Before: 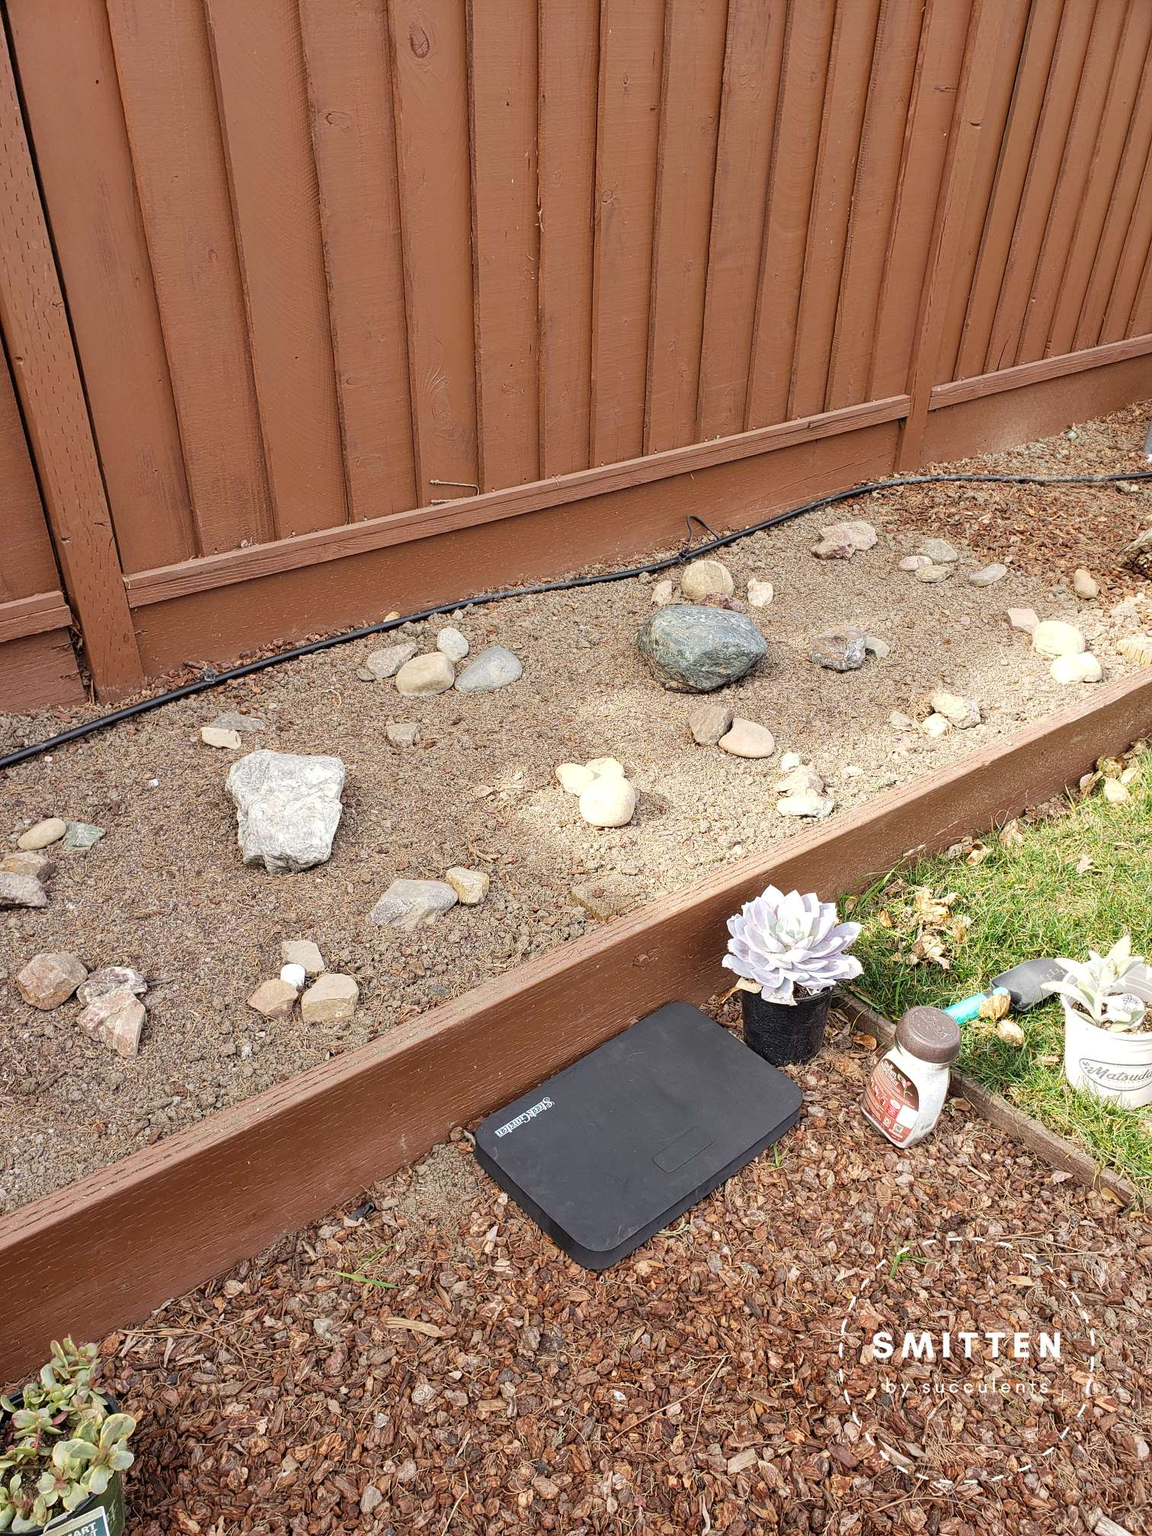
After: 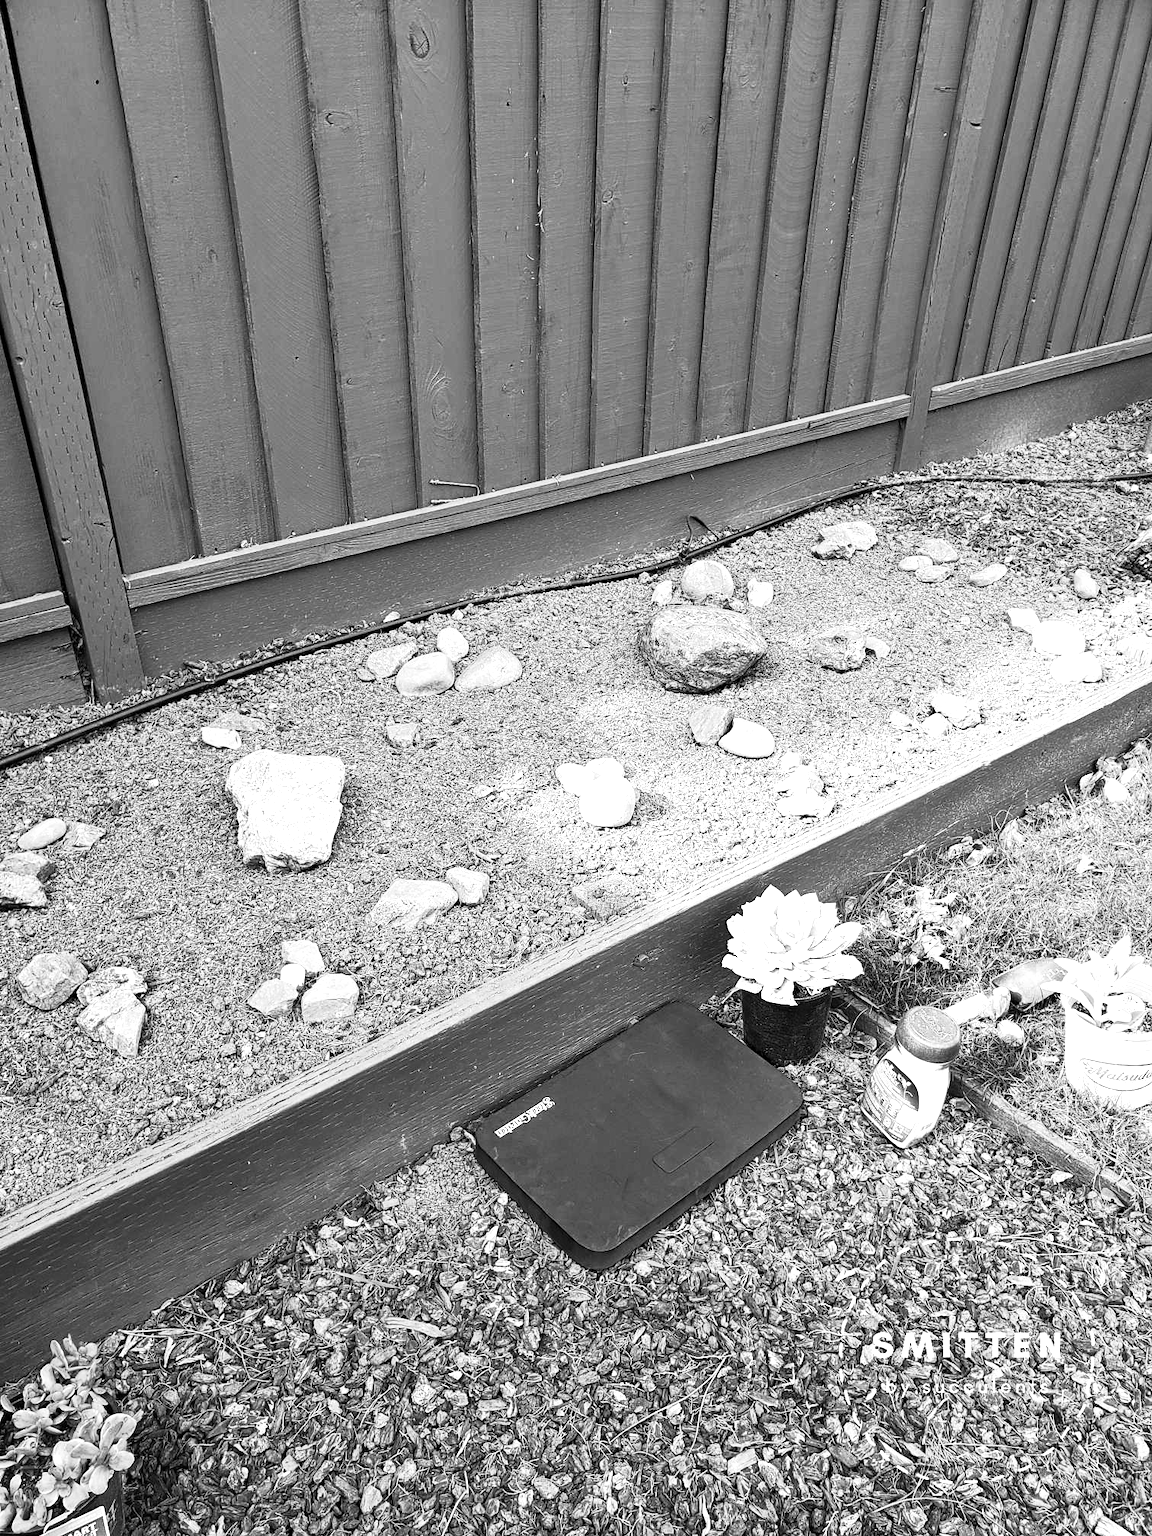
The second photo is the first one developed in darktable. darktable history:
haze removal: strength 0.277, distance 0.246, compatibility mode true, adaptive false
tone curve: curves: ch0 [(0, 0) (0.003, 0.007) (0.011, 0.01) (0.025, 0.016) (0.044, 0.025) (0.069, 0.036) (0.1, 0.052) (0.136, 0.073) (0.177, 0.103) (0.224, 0.135) (0.277, 0.177) (0.335, 0.233) (0.399, 0.303) (0.468, 0.376) (0.543, 0.469) (0.623, 0.581) (0.709, 0.723) (0.801, 0.863) (0.898, 0.938) (1, 1)], color space Lab, independent channels, preserve colors none
exposure: black level correction 0, exposure 0.699 EV, compensate exposure bias true, compensate highlight preservation false
color zones: curves: ch0 [(0, 0.613) (0.01, 0.613) (0.245, 0.448) (0.498, 0.529) (0.642, 0.665) (0.879, 0.777) (0.99, 0.613)]; ch1 [(0, 0) (0.143, 0) (0.286, 0) (0.429, 0) (0.571, 0) (0.714, 0) (0.857, 0)]
